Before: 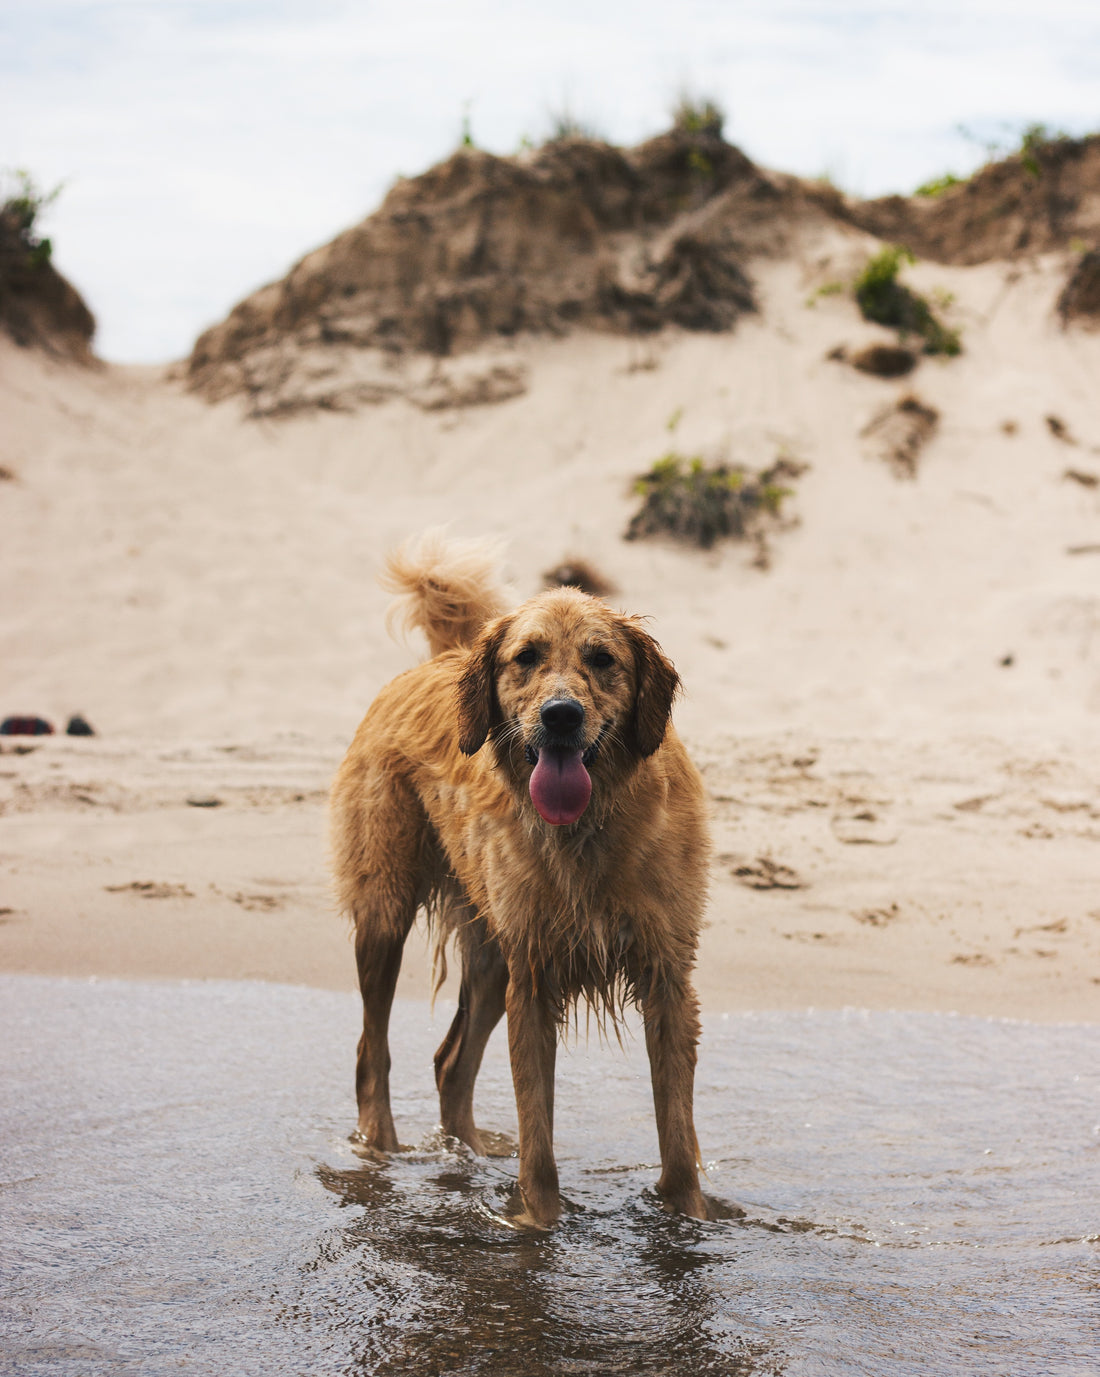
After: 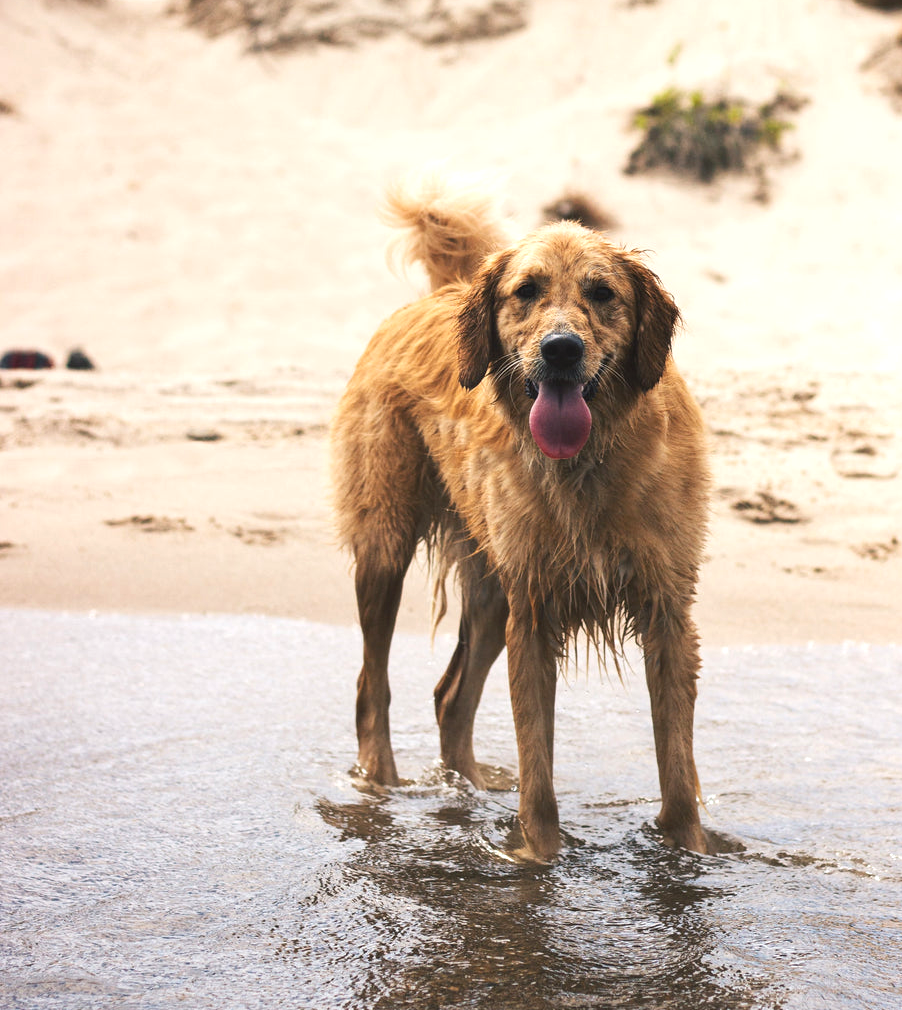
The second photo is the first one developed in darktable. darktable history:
crop: top 26.638%, right 17.975%
exposure: black level correction 0, exposure 0.589 EV, compensate highlight preservation false
